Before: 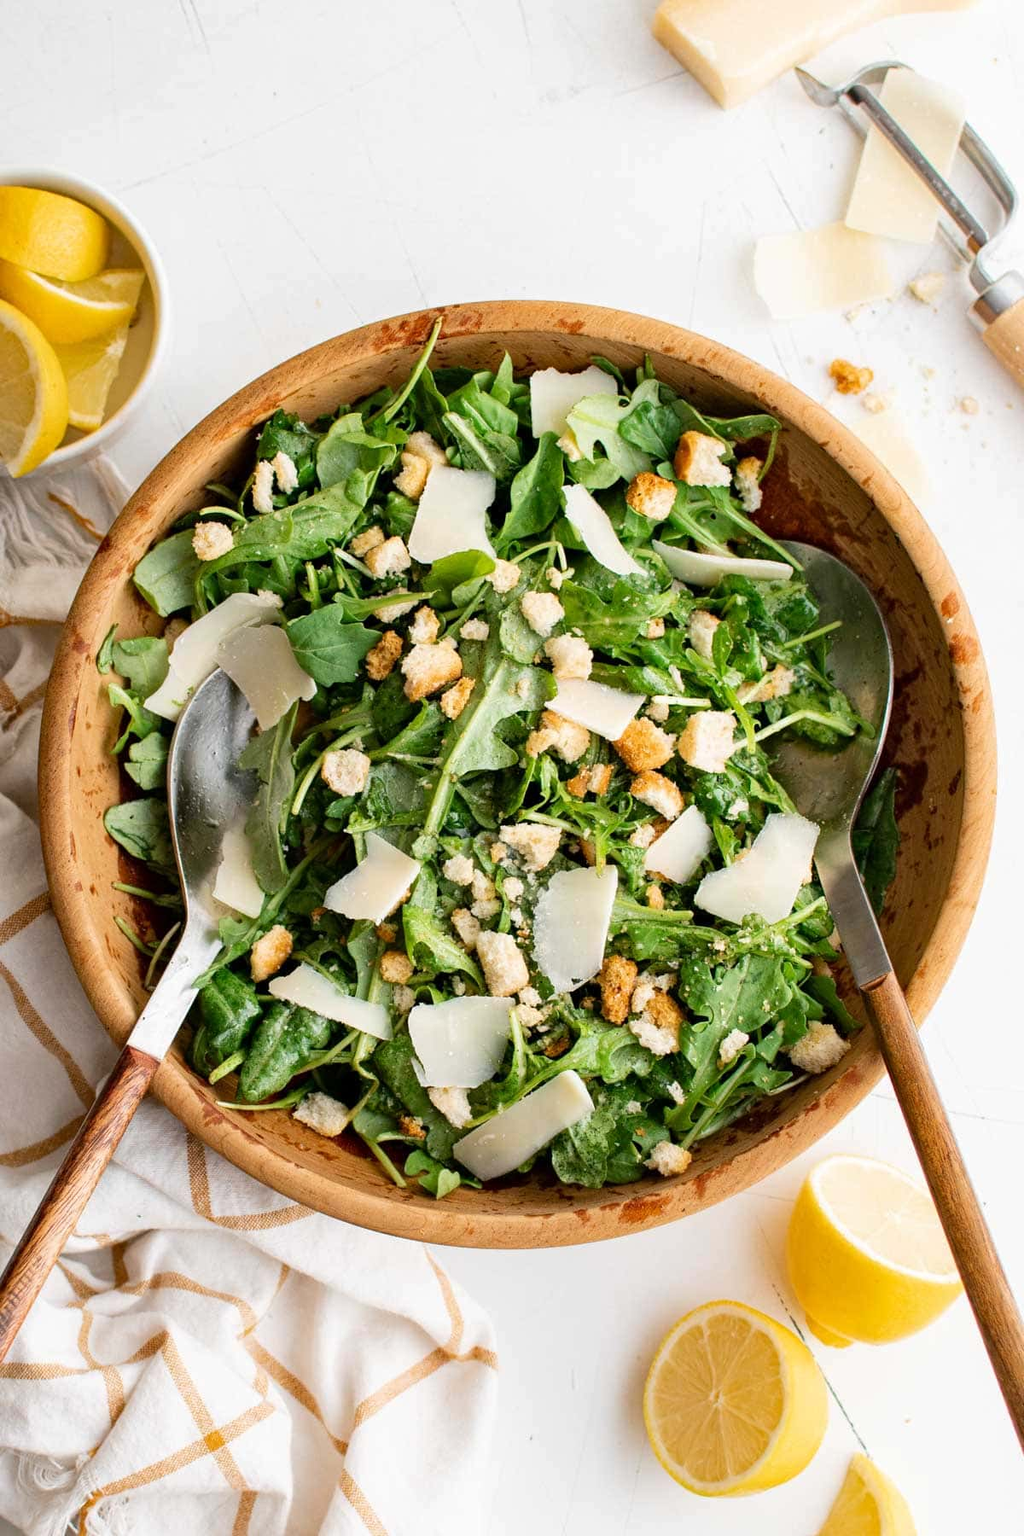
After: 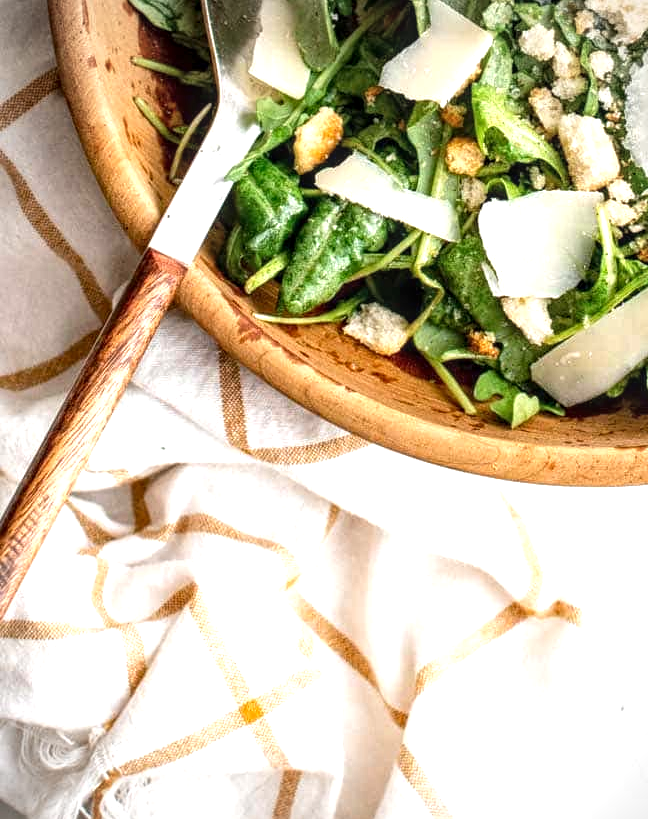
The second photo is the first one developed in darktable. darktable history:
local contrast: highlights 62%, detail 143%, midtone range 0.429
exposure: exposure 0.639 EV, compensate exposure bias true, compensate highlight preservation false
vignetting: fall-off radius 61.07%
crop and rotate: top 54.283%, right 45.946%, bottom 0.174%
